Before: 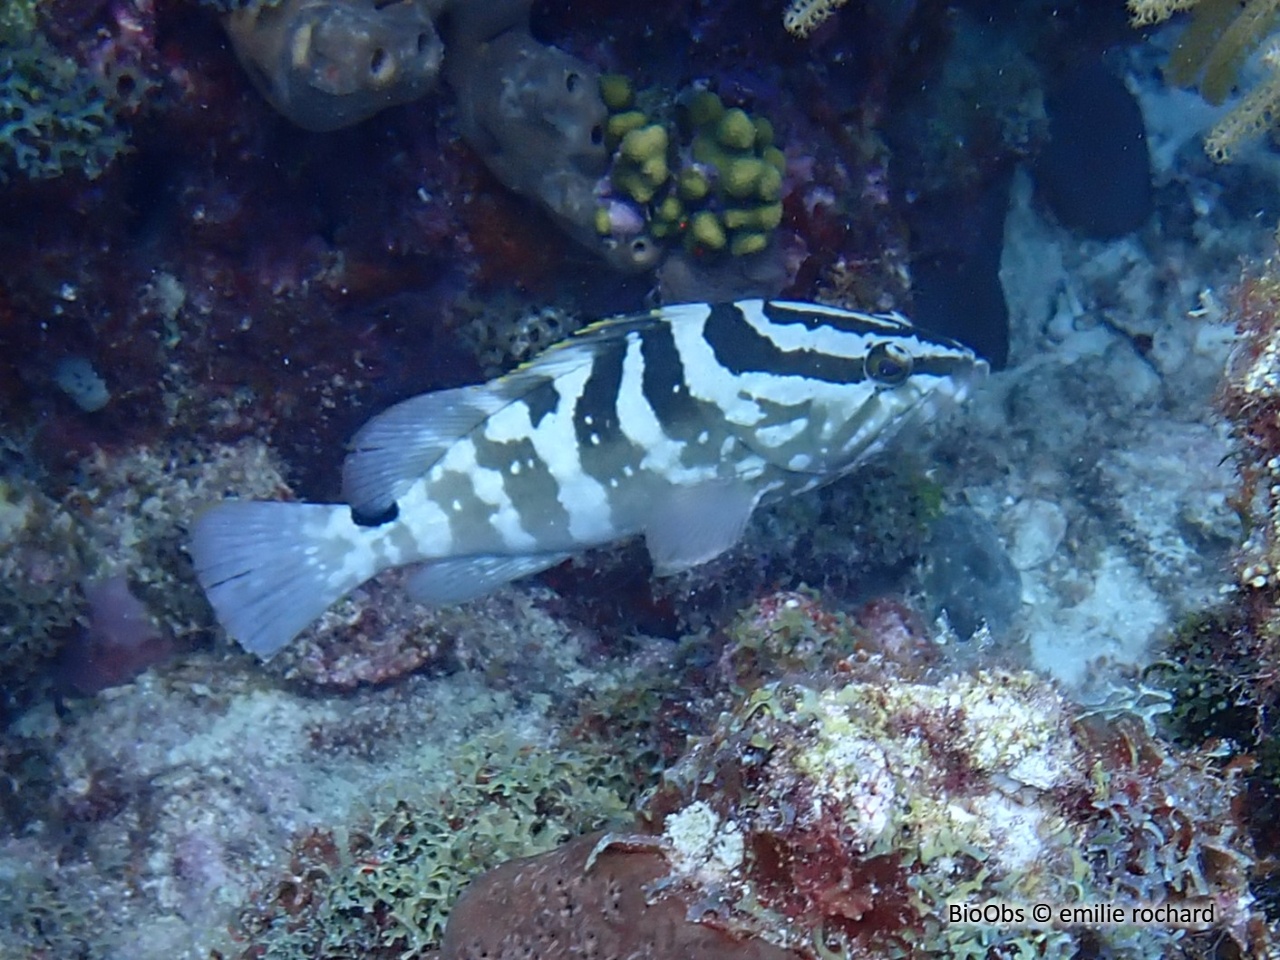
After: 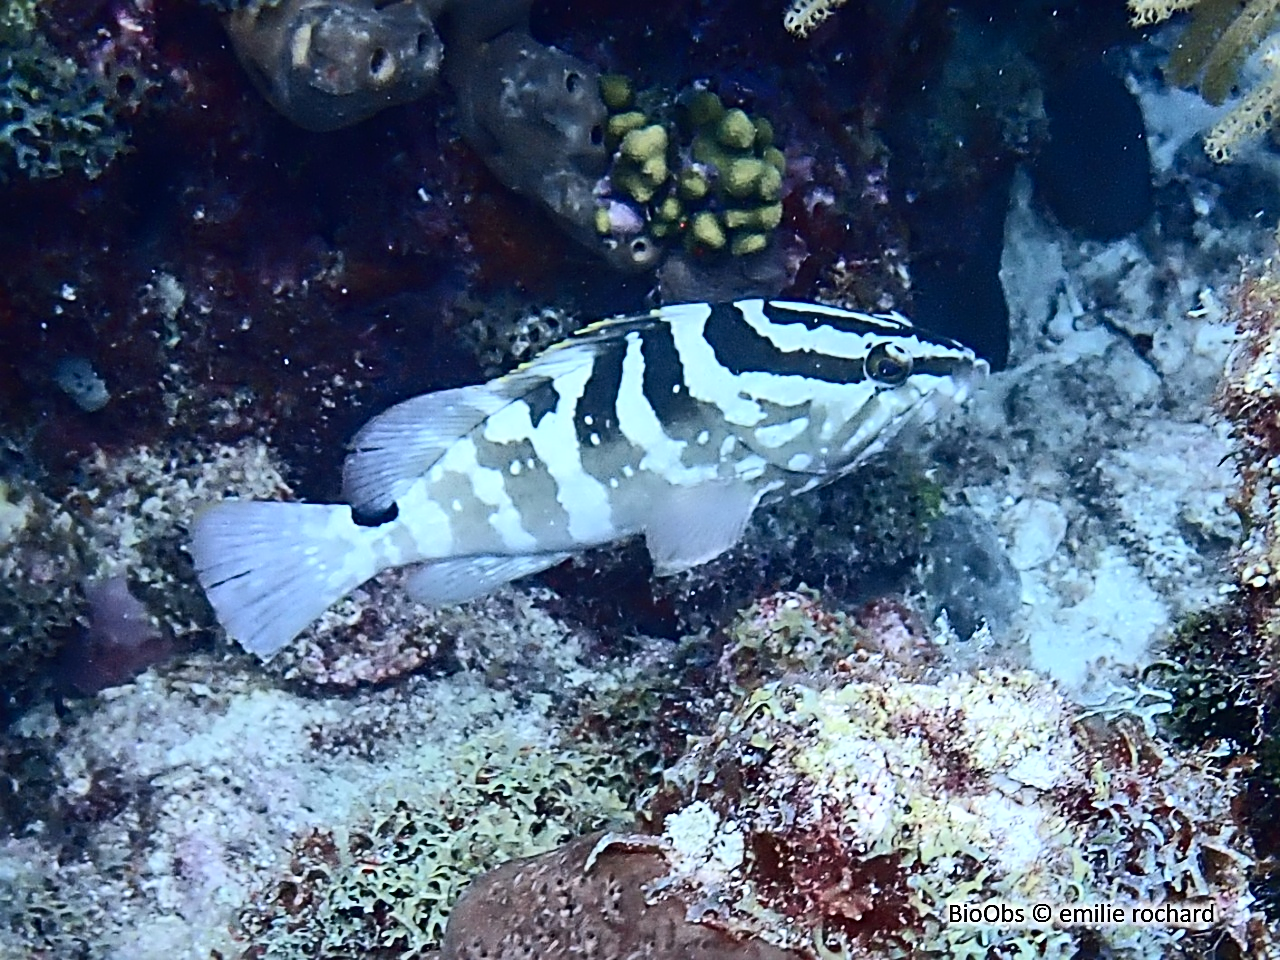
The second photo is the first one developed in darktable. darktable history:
sharpen: radius 3.023, amount 0.755
tone curve: curves: ch0 [(0, 0) (0.003, 0.005) (0.011, 0.011) (0.025, 0.02) (0.044, 0.03) (0.069, 0.041) (0.1, 0.062) (0.136, 0.089) (0.177, 0.135) (0.224, 0.189) (0.277, 0.259) (0.335, 0.373) (0.399, 0.499) (0.468, 0.622) (0.543, 0.724) (0.623, 0.807) (0.709, 0.868) (0.801, 0.916) (0.898, 0.964) (1, 1)], color space Lab, independent channels, preserve colors none
